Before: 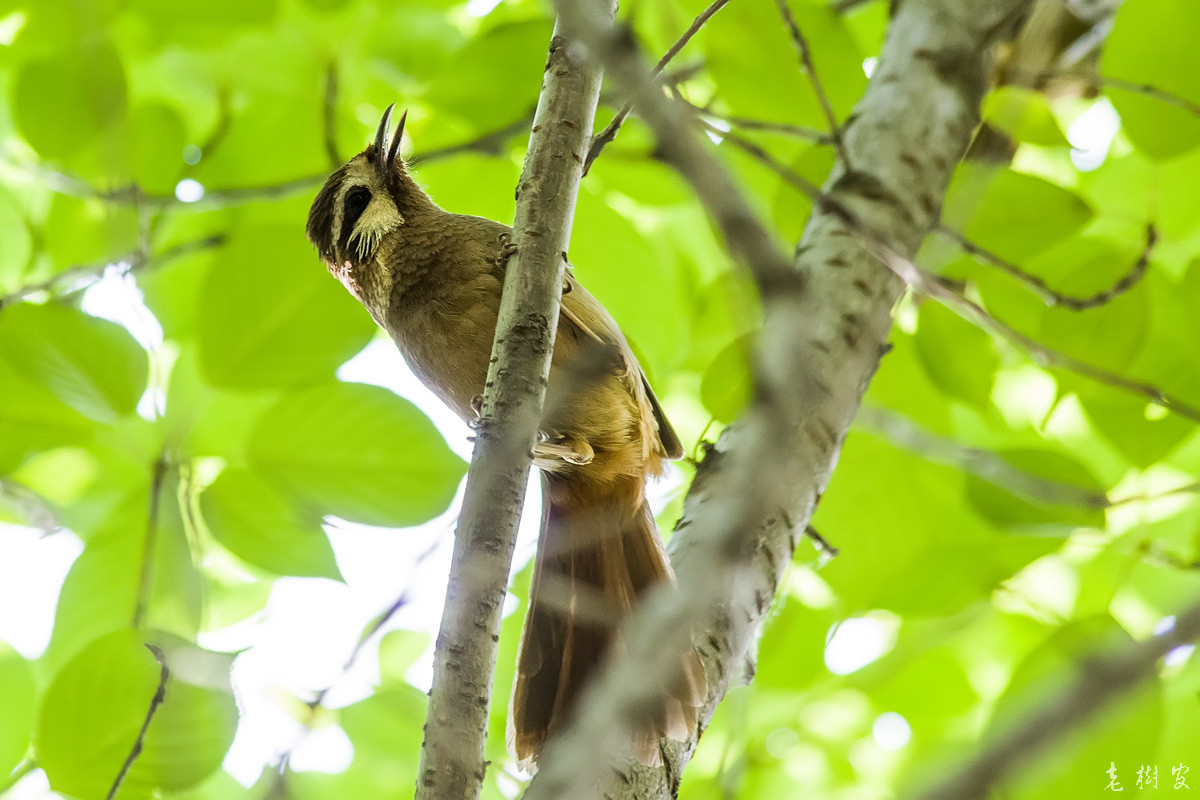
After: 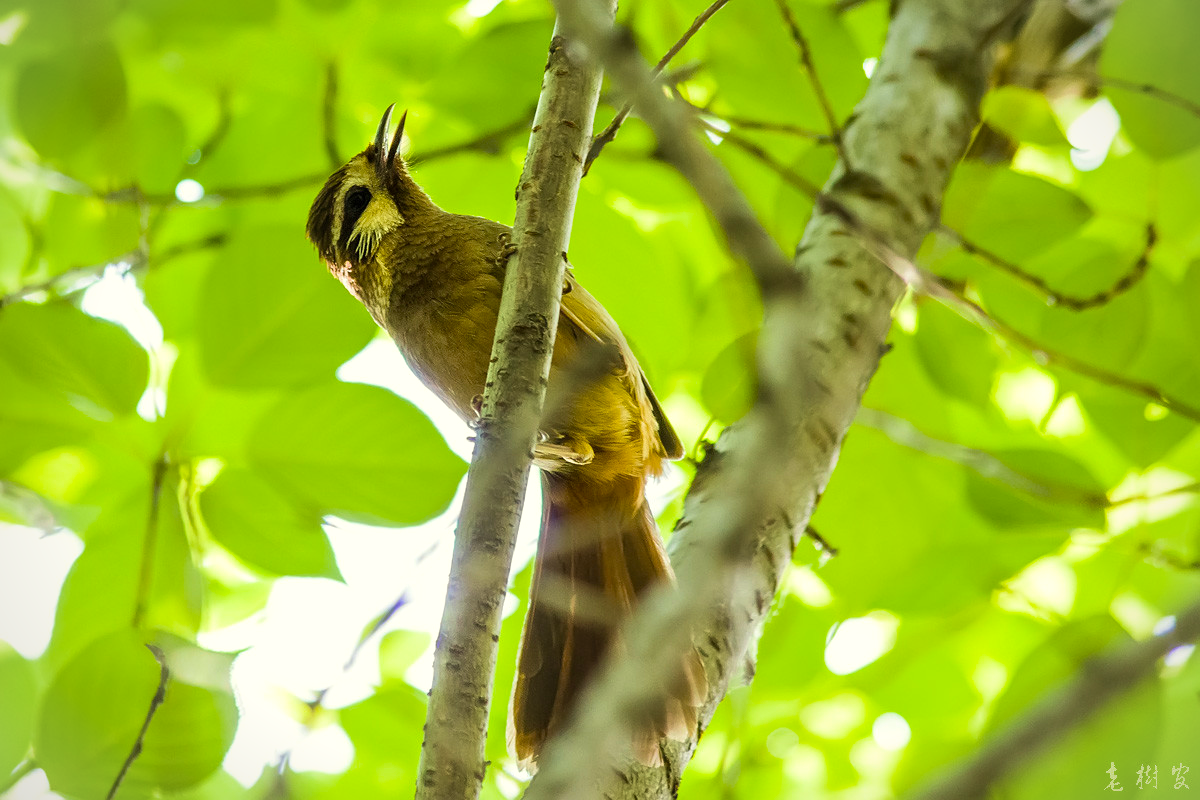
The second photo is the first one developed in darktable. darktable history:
vignetting: fall-off start 85.34%, fall-off radius 80.74%, width/height ratio 1.212
color balance rgb: highlights gain › luminance 5.951%, highlights gain › chroma 2.64%, highlights gain › hue 92.83°, perceptual saturation grading › global saturation 30.896%
velvia: on, module defaults
